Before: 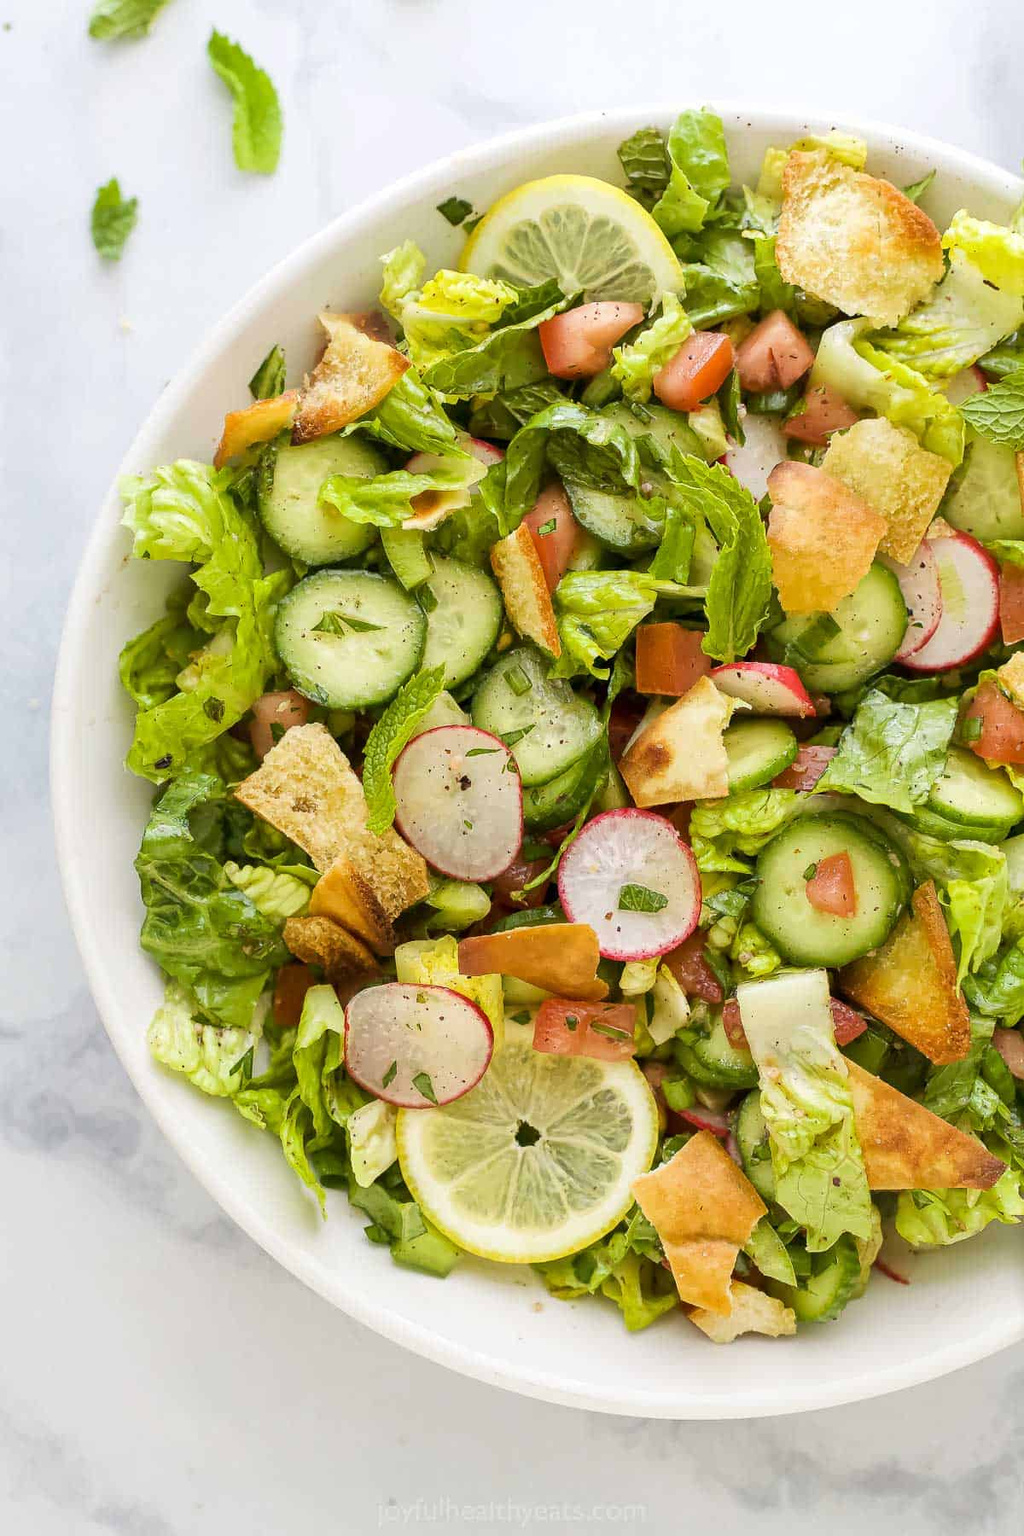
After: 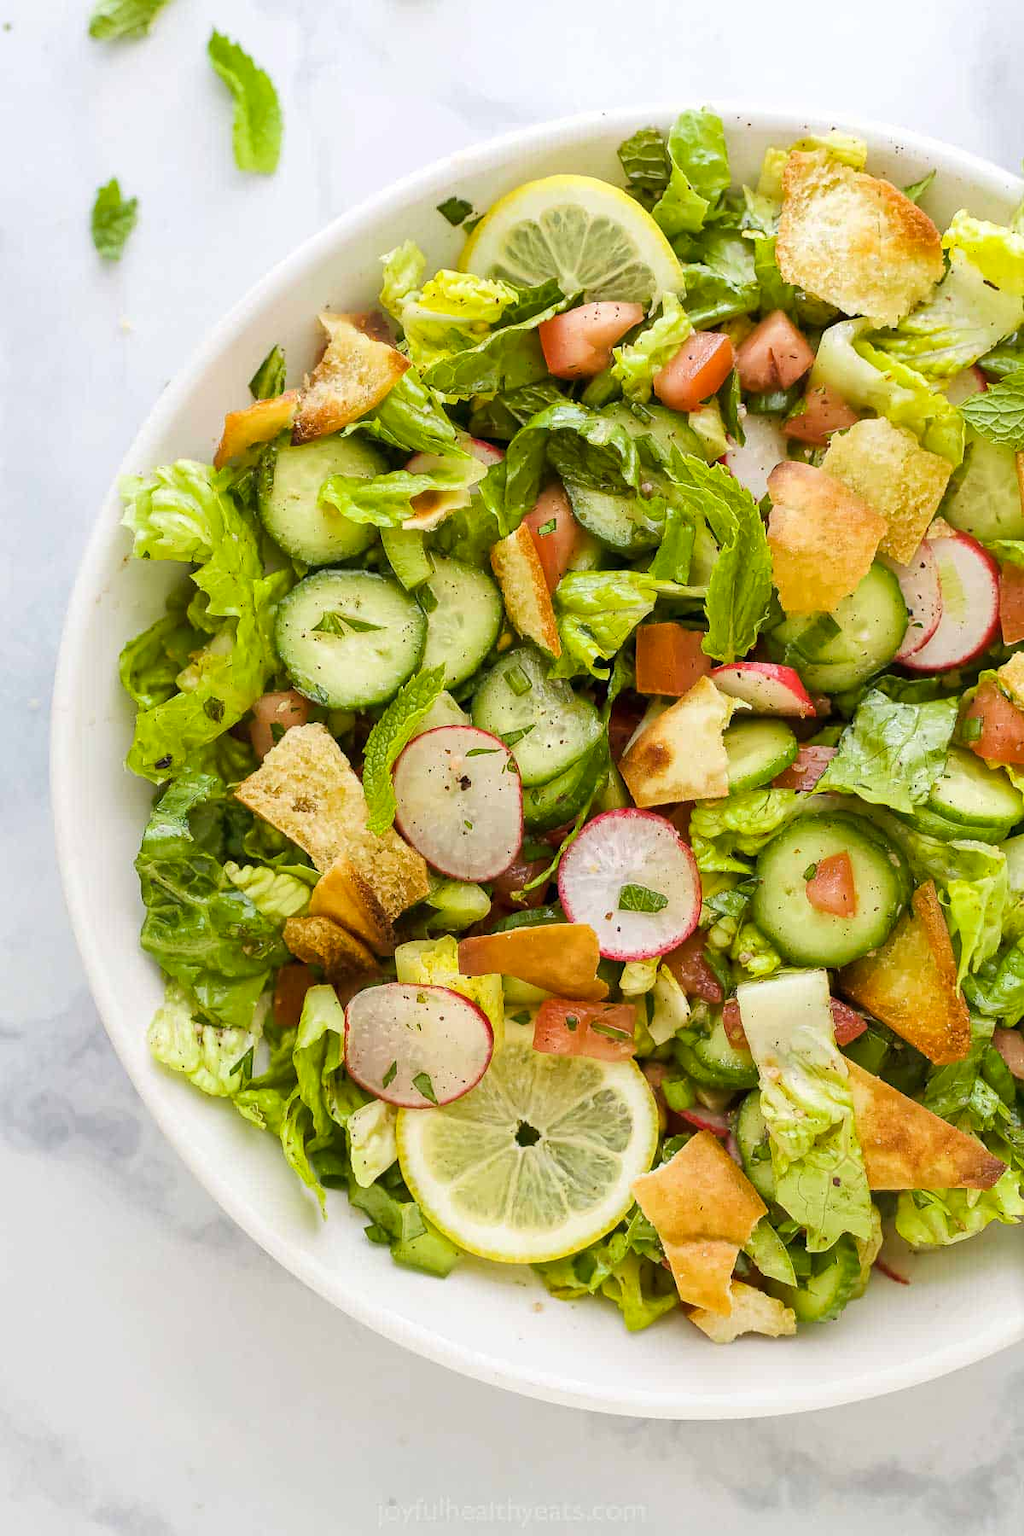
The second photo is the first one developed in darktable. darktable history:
color balance rgb: perceptual saturation grading › global saturation 0.397%, perceptual saturation grading › mid-tones 11.045%, global vibrance 14.251%
